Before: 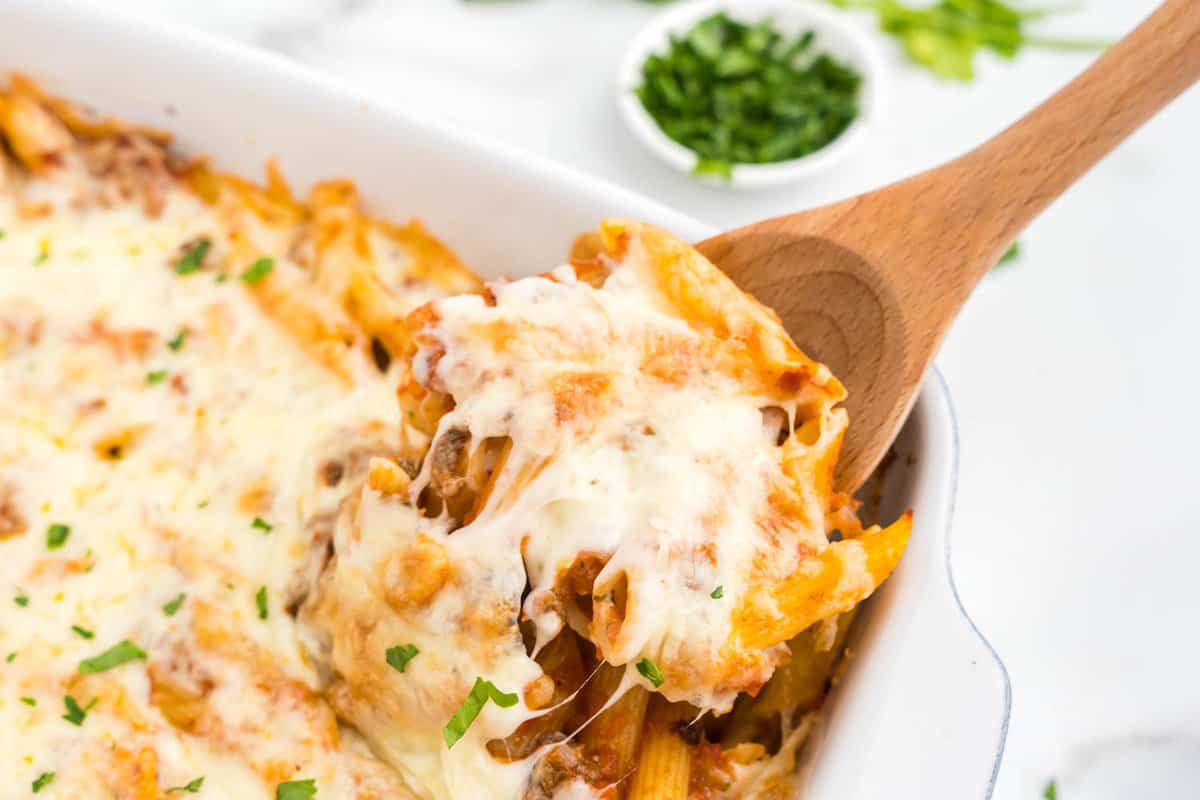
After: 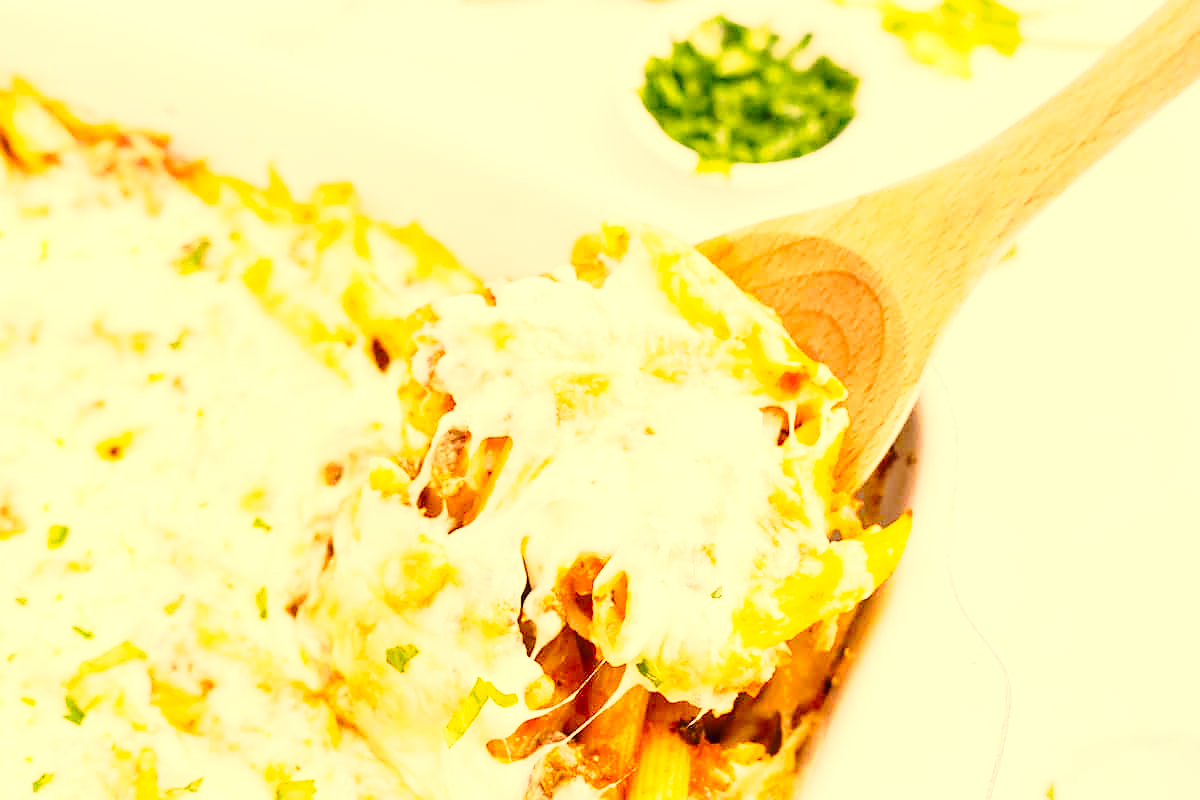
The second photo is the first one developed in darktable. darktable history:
color correction: highlights a* 14.79, highlights b* 31.23
sharpen: radius 1.449, amount 0.408, threshold 1.538
exposure: exposure 0.95 EV, compensate highlight preservation false
base curve: curves: ch0 [(0, 0) (0.028, 0.03) (0.121, 0.232) (0.46, 0.748) (0.859, 0.968) (1, 1)], preserve colors none
